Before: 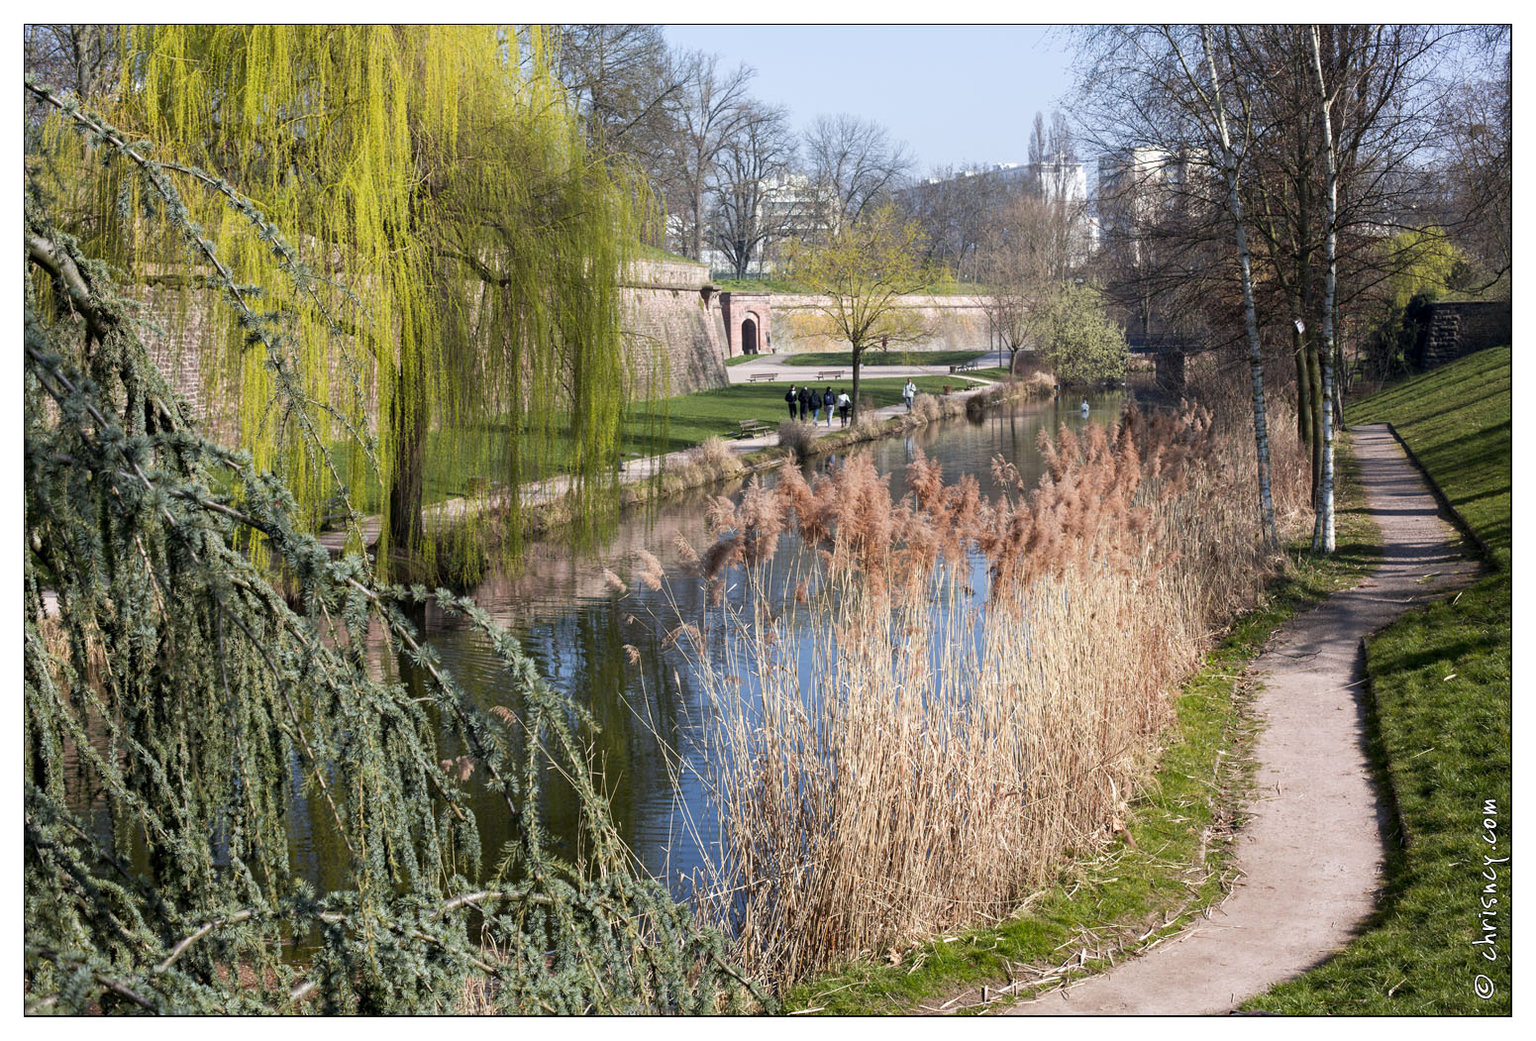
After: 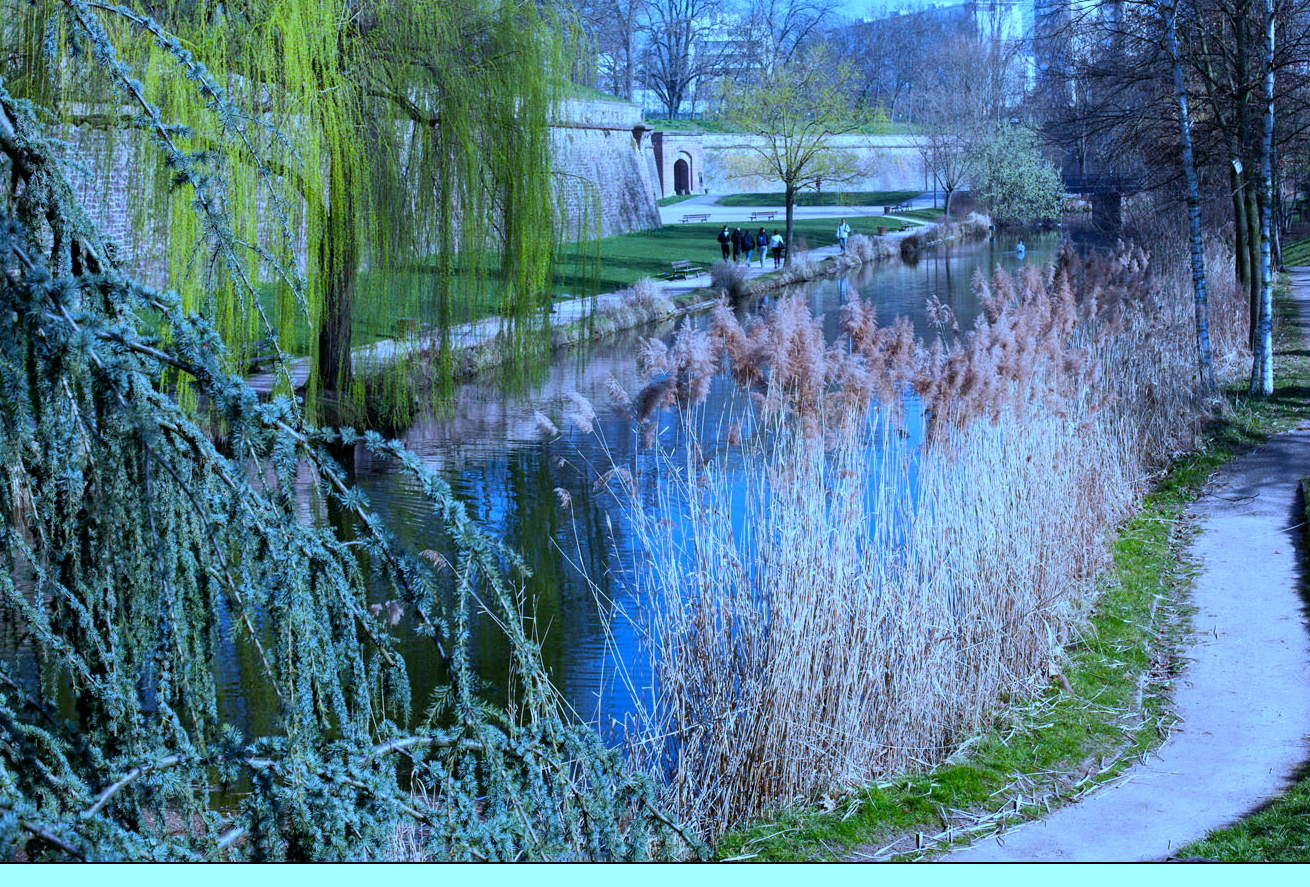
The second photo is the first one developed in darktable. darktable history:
crop and rotate: left 4.842%, top 15.51%, right 10.668%
white balance: red 0.766, blue 1.537
color correction: highlights a* -2.68, highlights b* 2.57
